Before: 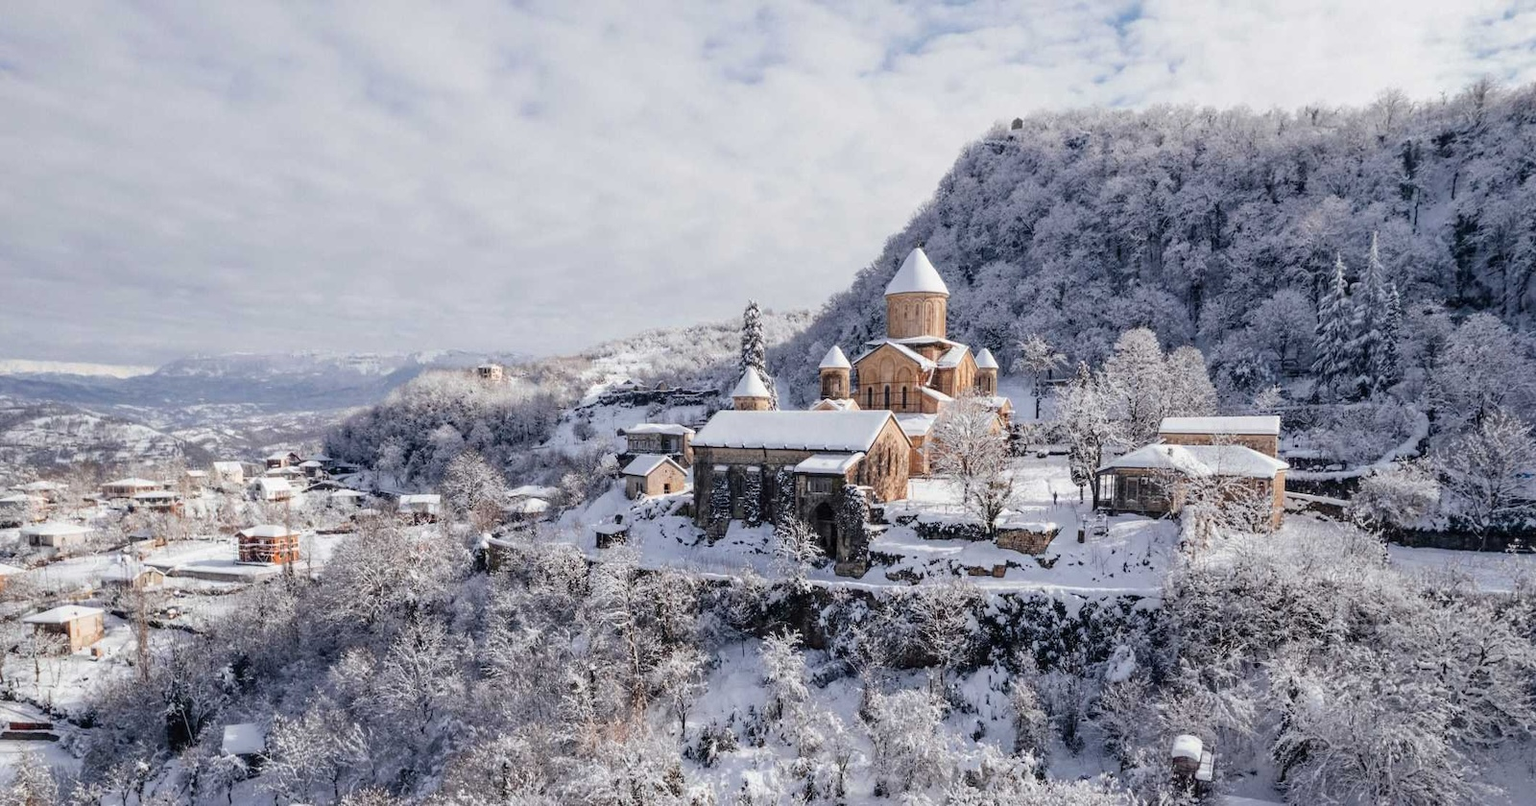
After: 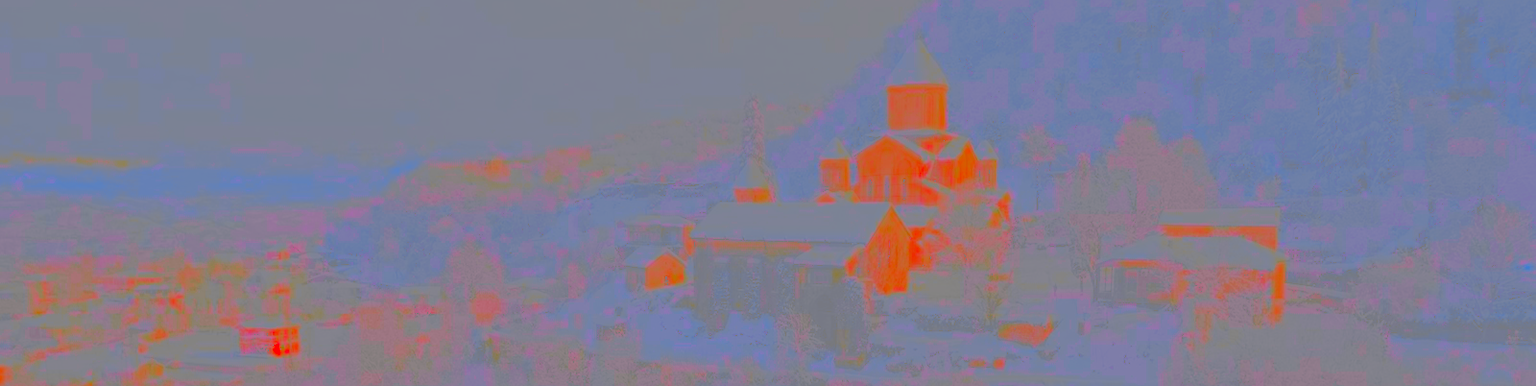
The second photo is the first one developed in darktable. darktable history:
shadows and highlights: highlights color adjustment 0.472%
contrast brightness saturation: contrast -0.971, brightness -0.171, saturation 0.757
crop and rotate: top 25.891%, bottom 26.046%
tone curve: curves: ch0 [(0, 0.017) (0.259, 0.344) (0.593, 0.778) (0.786, 0.931) (1, 0.999)]; ch1 [(0, 0) (0.405, 0.387) (0.442, 0.47) (0.492, 0.5) (0.511, 0.503) (0.548, 0.596) (0.7, 0.795) (1, 1)]; ch2 [(0, 0) (0.411, 0.433) (0.5, 0.504) (0.535, 0.581) (1, 1)], color space Lab, independent channels
exposure: black level correction 0, exposure 0.703 EV, compensate highlight preservation false
sharpen: radius 1.486, amount 0.402, threshold 1.347
color balance rgb: highlights gain › chroma 0.216%, highlights gain › hue 332.55°, perceptual saturation grading › global saturation -0.062%, global vibrance 14.912%
